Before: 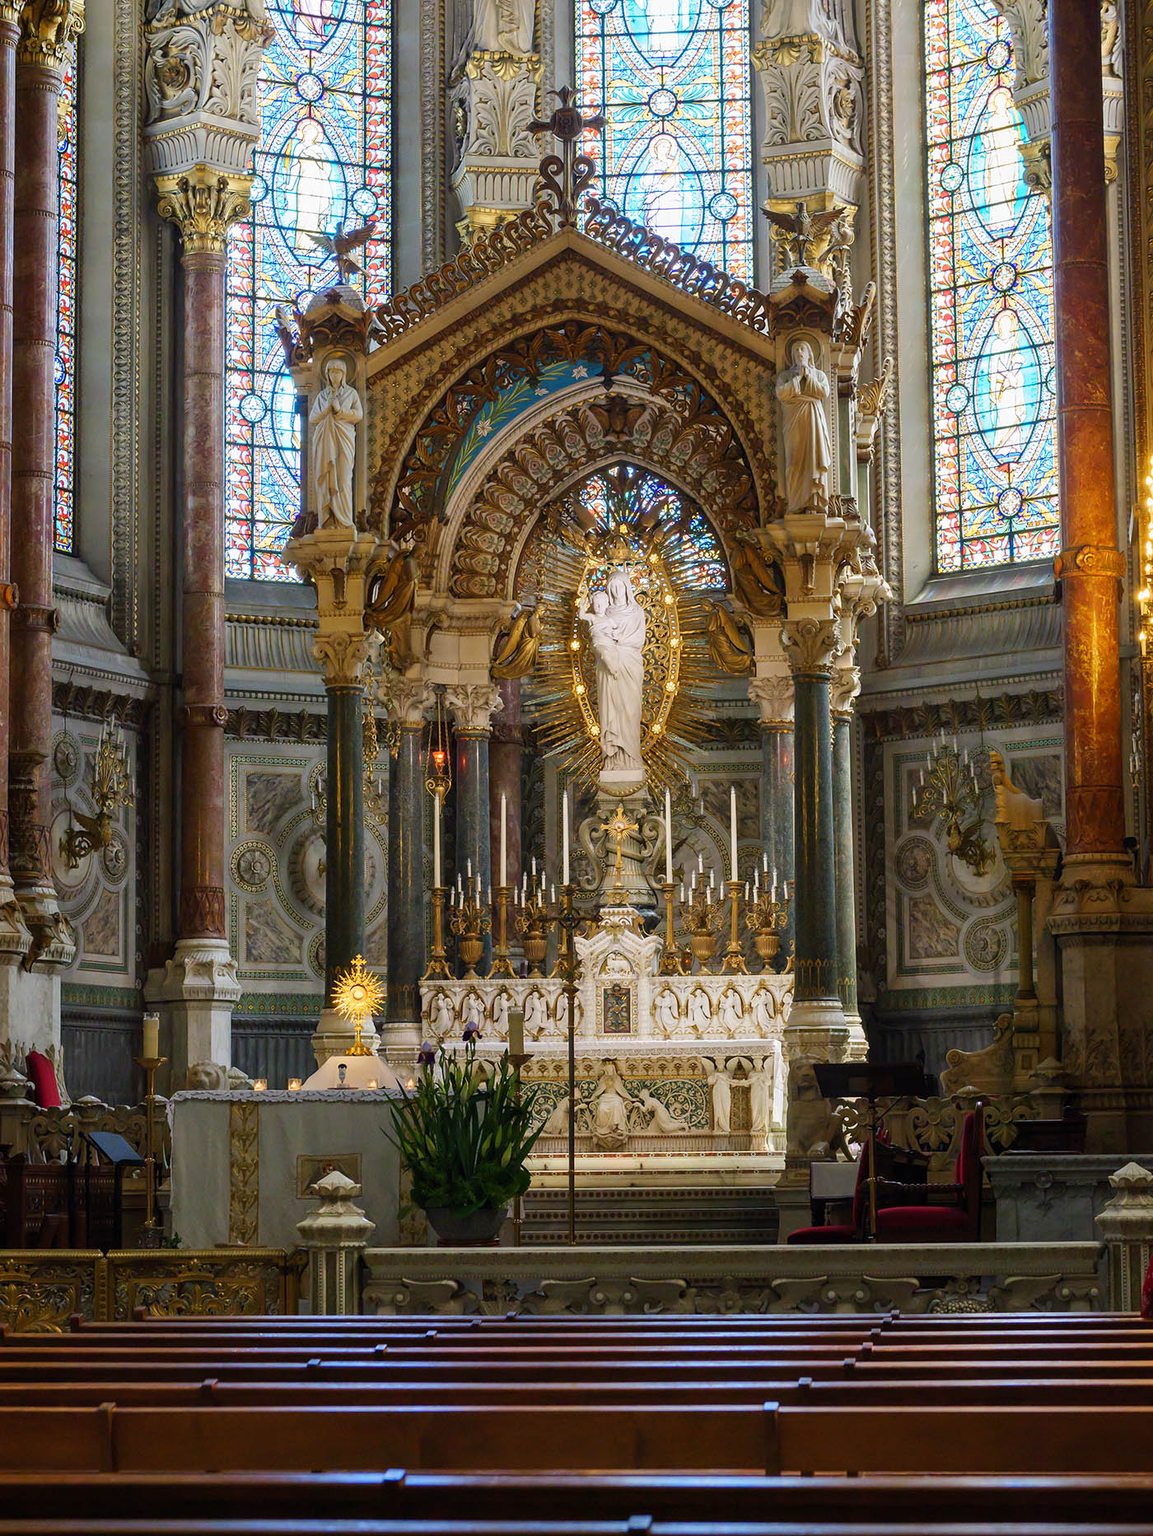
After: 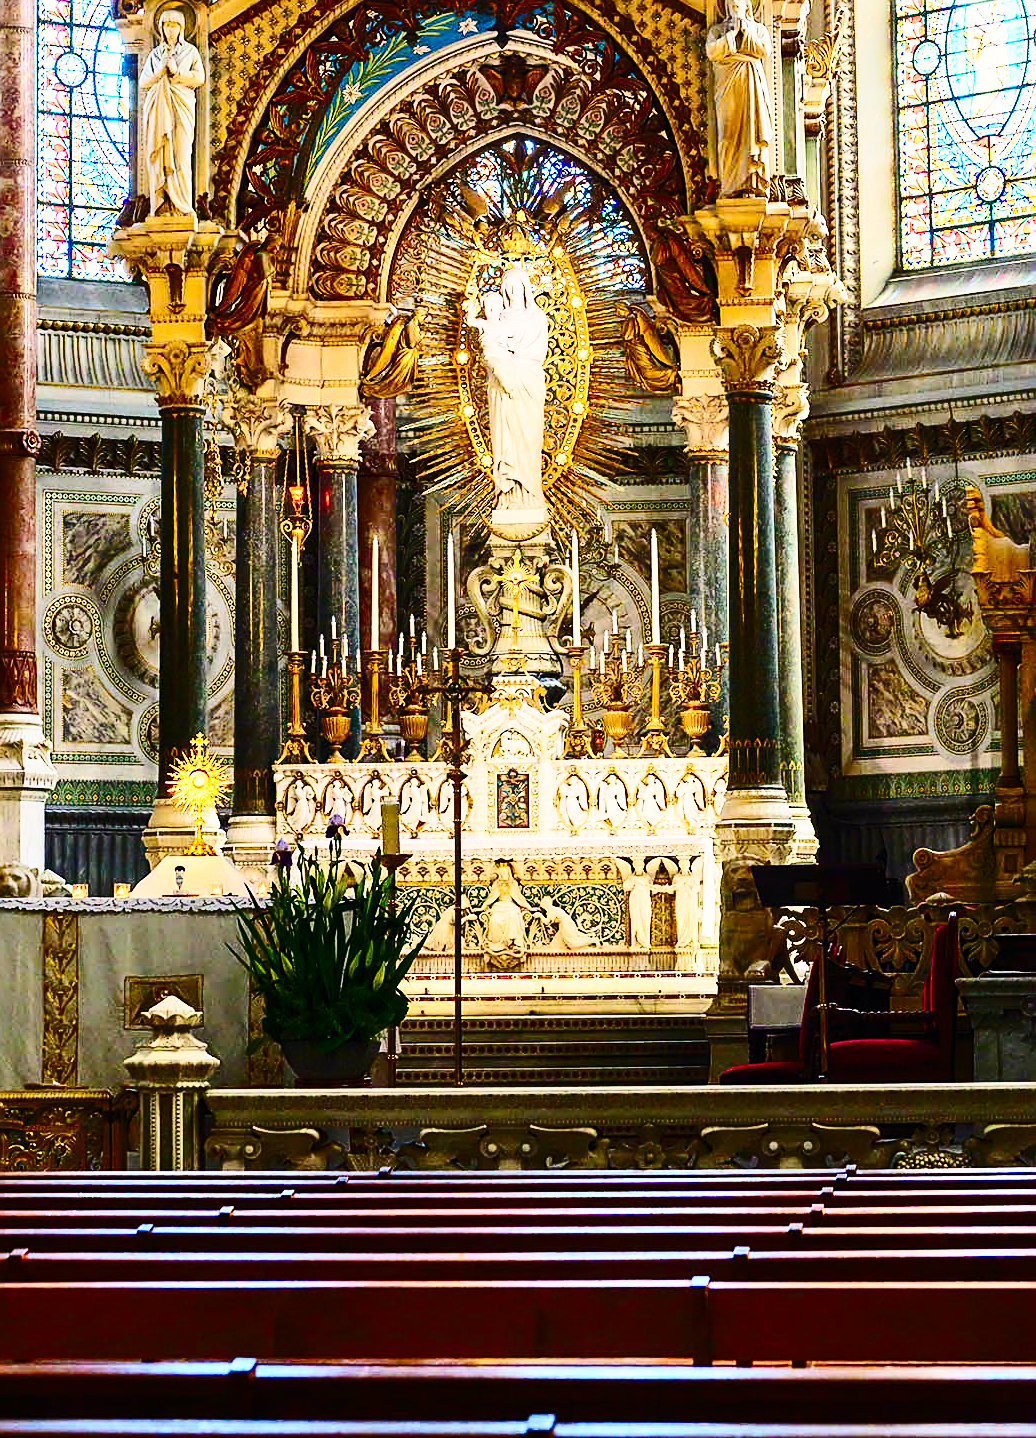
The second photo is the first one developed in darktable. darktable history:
color correction: highlights a* 0.816, highlights b* 2.78, saturation 1.1
crop: left 16.871%, top 22.857%, right 9.116%
contrast brightness saturation: contrast 0.4, brightness 0.1, saturation 0.21
base curve: curves: ch0 [(0, 0) (0.028, 0.03) (0.121, 0.232) (0.46, 0.748) (0.859, 0.968) (1, 1)], preserve colors none
sharpen: radius 1.967
